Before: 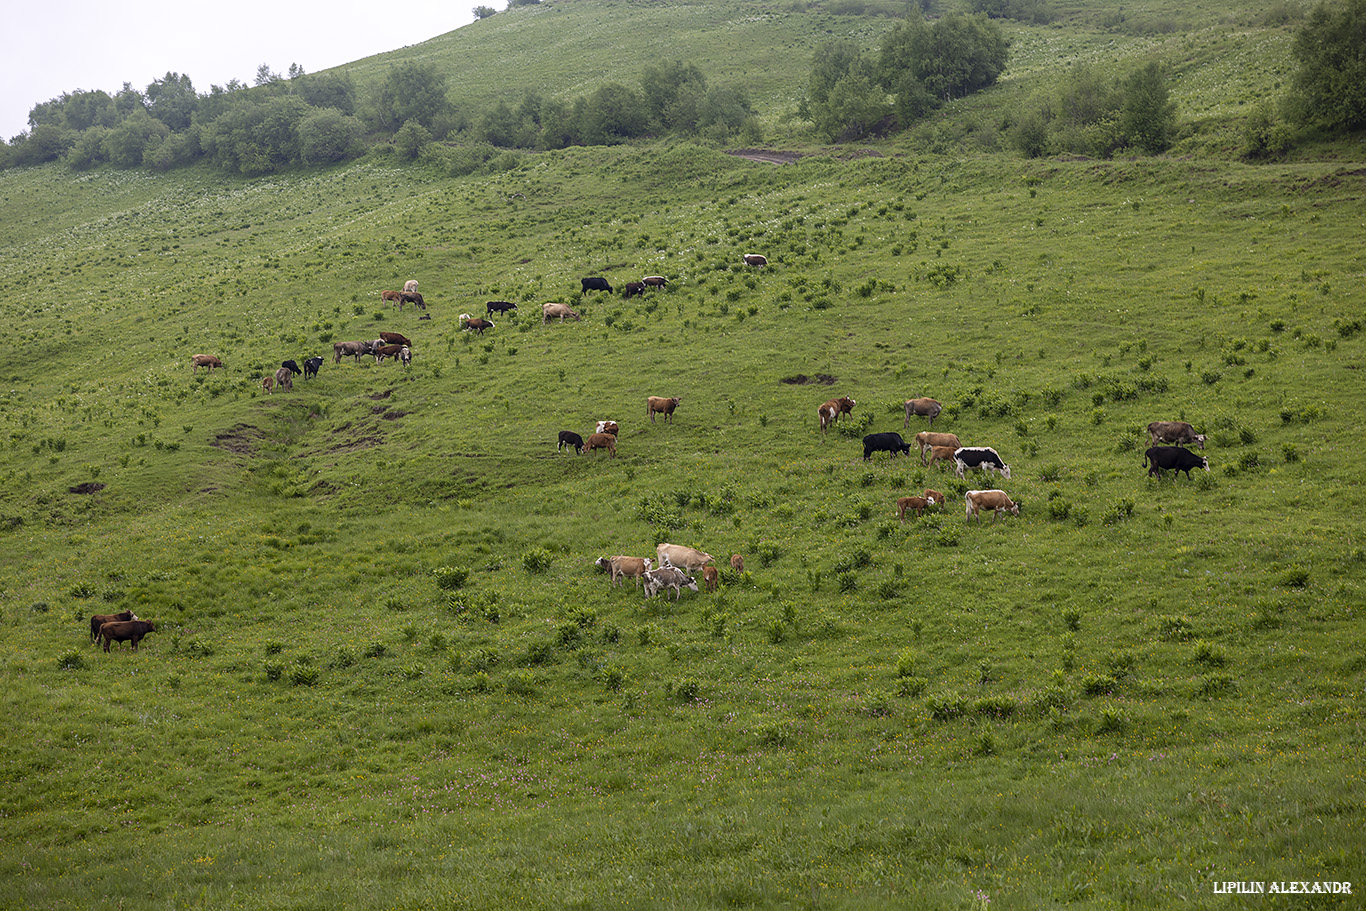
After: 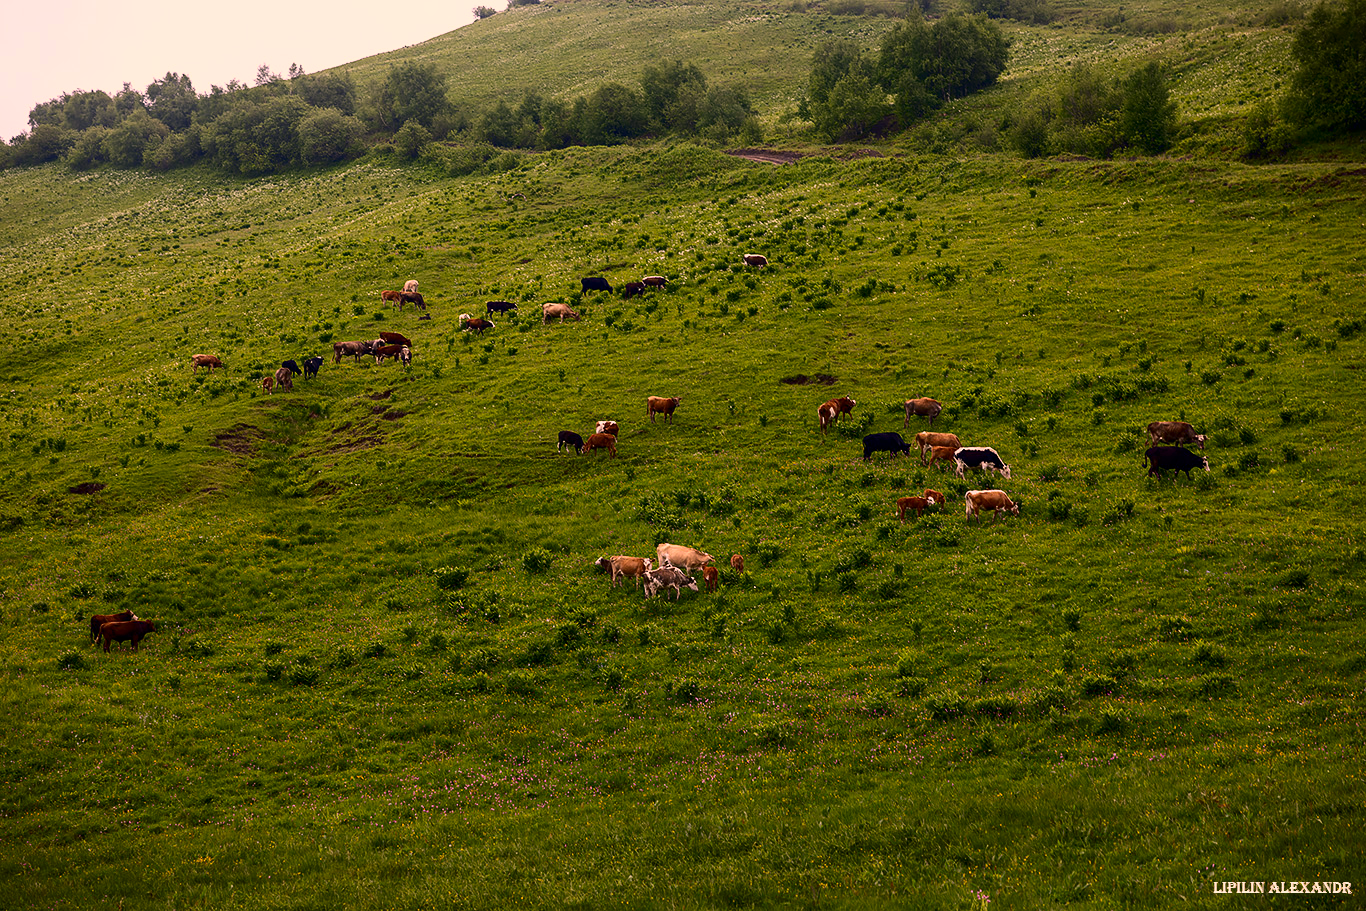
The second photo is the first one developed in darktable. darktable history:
contrast brightness saturation: contrast 0.22, brightness -0.19, saturation 0.24
color correction: highlights a* 21.16, highlights b* 19.61
